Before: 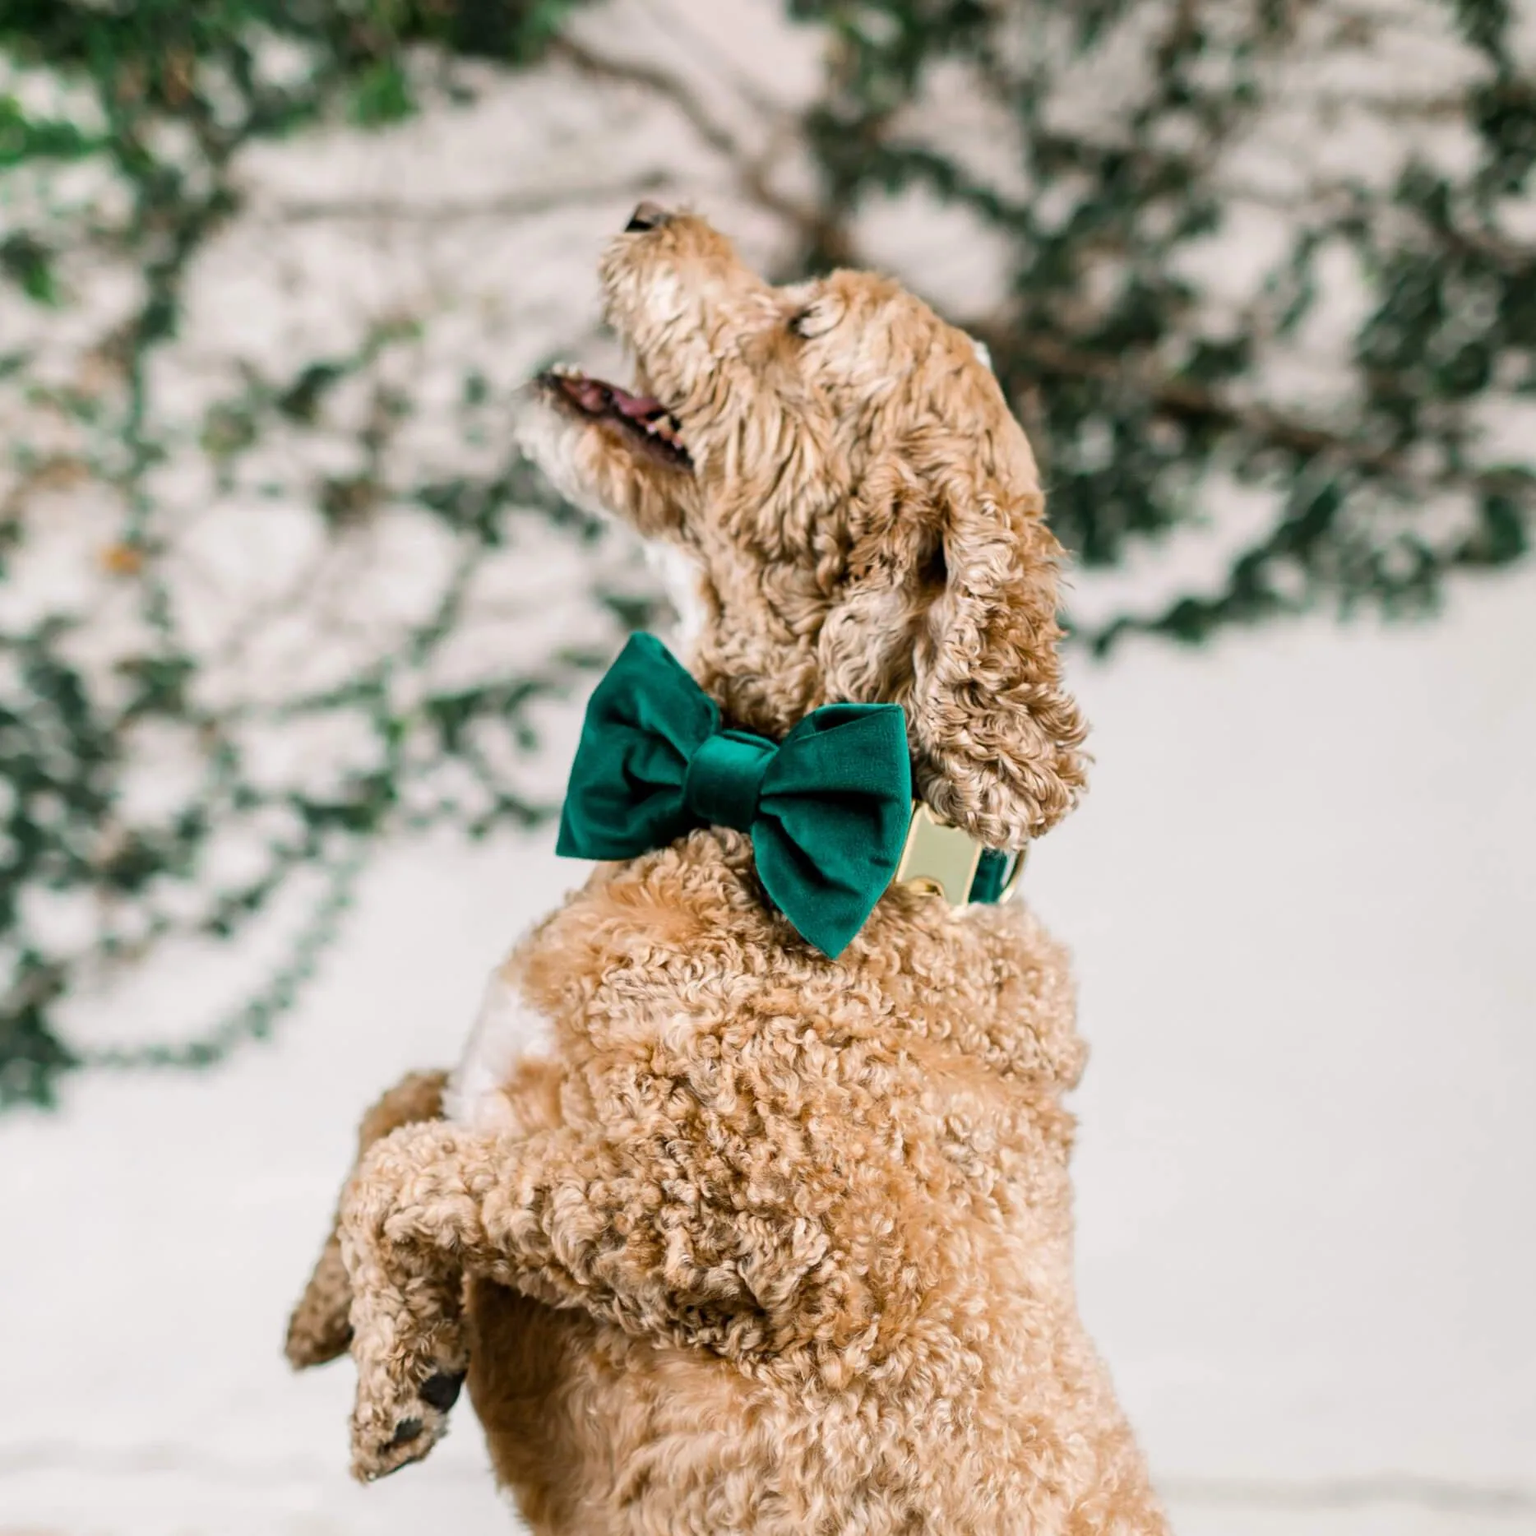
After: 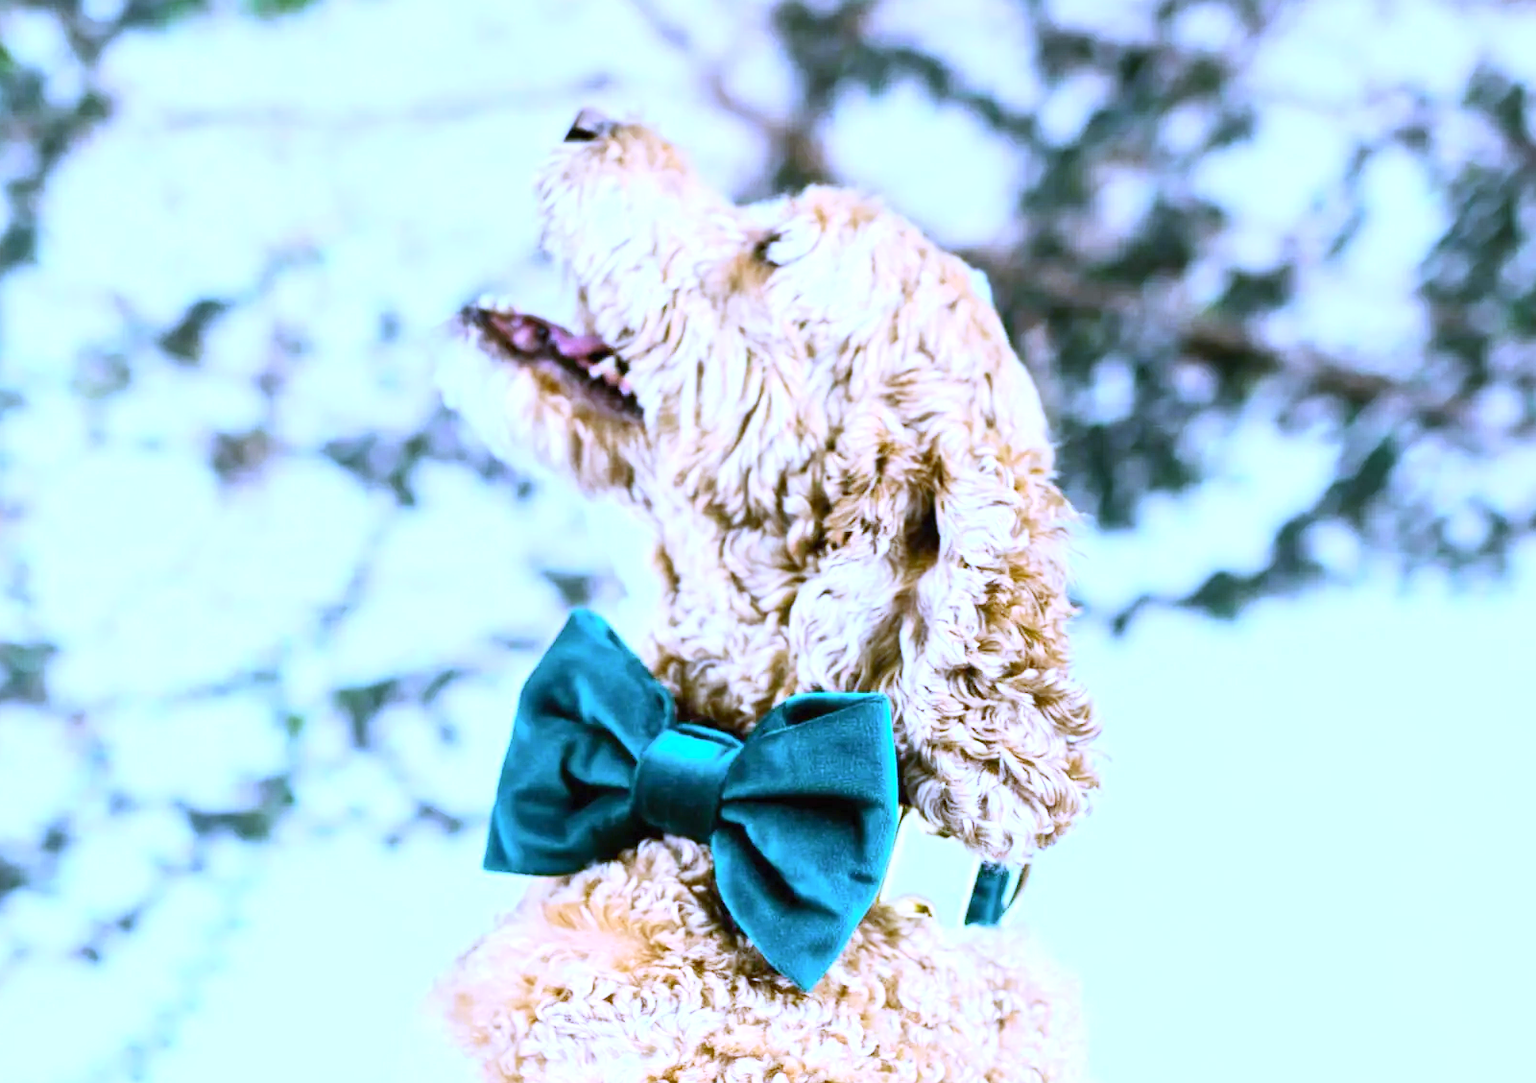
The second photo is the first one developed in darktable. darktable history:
contrast brightness saturation: contrast 0.2, brightness 0.16, saturation 0.22
exposure: black level correction 0, exposure 0.95 EV, compensate exposure bias true, compensate highlight preservation false
crop and rotate: left 9.345%, top 7.22%, right 4.982%, bottom 32.331%
white balance: red 0.766, blue 1.537
color correction: highlights a* 5.81, highlights b* 4.84
